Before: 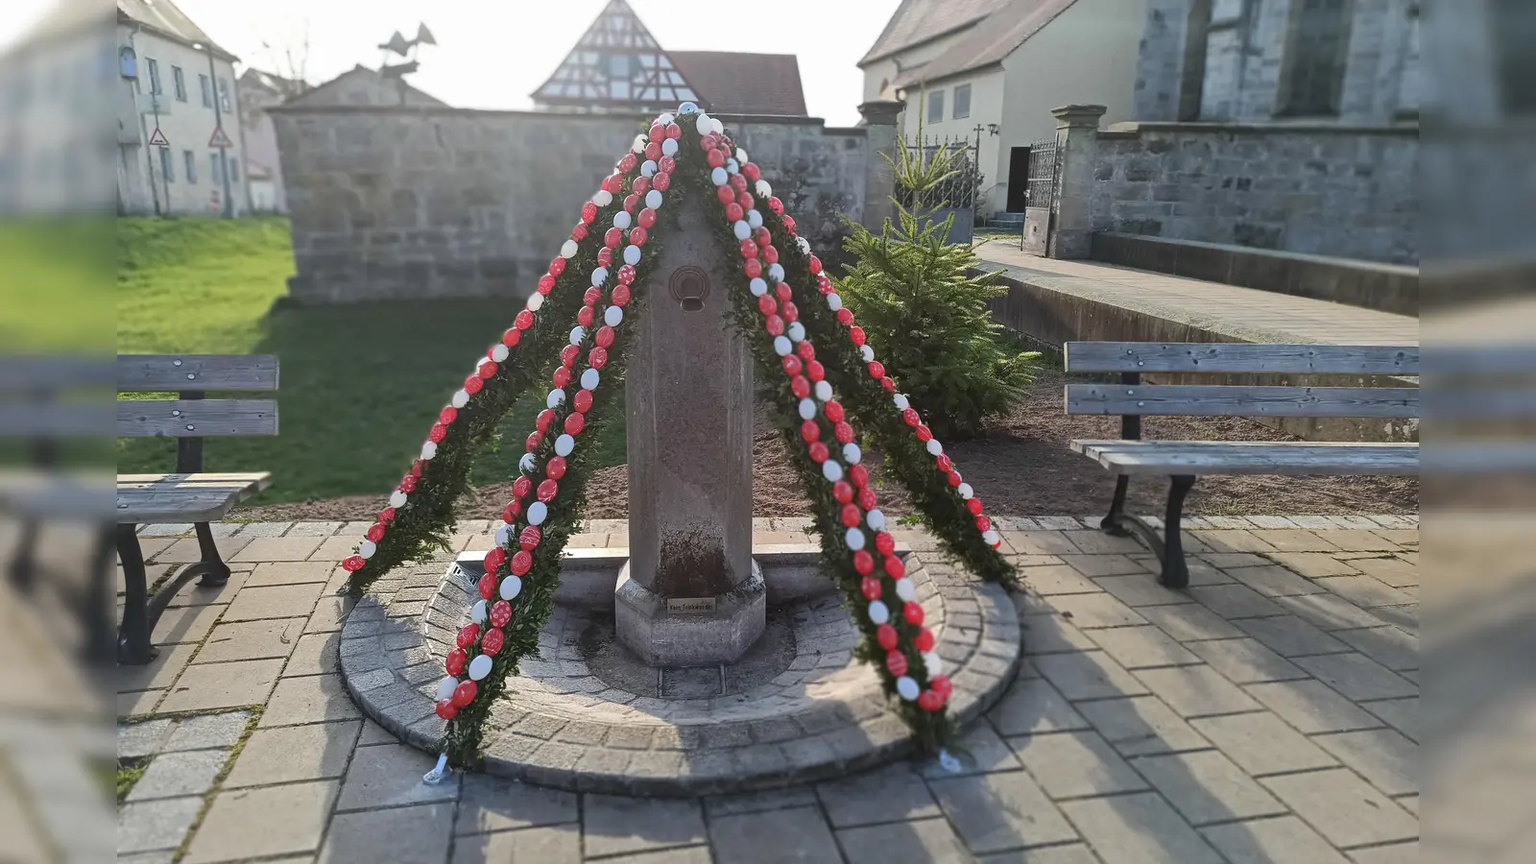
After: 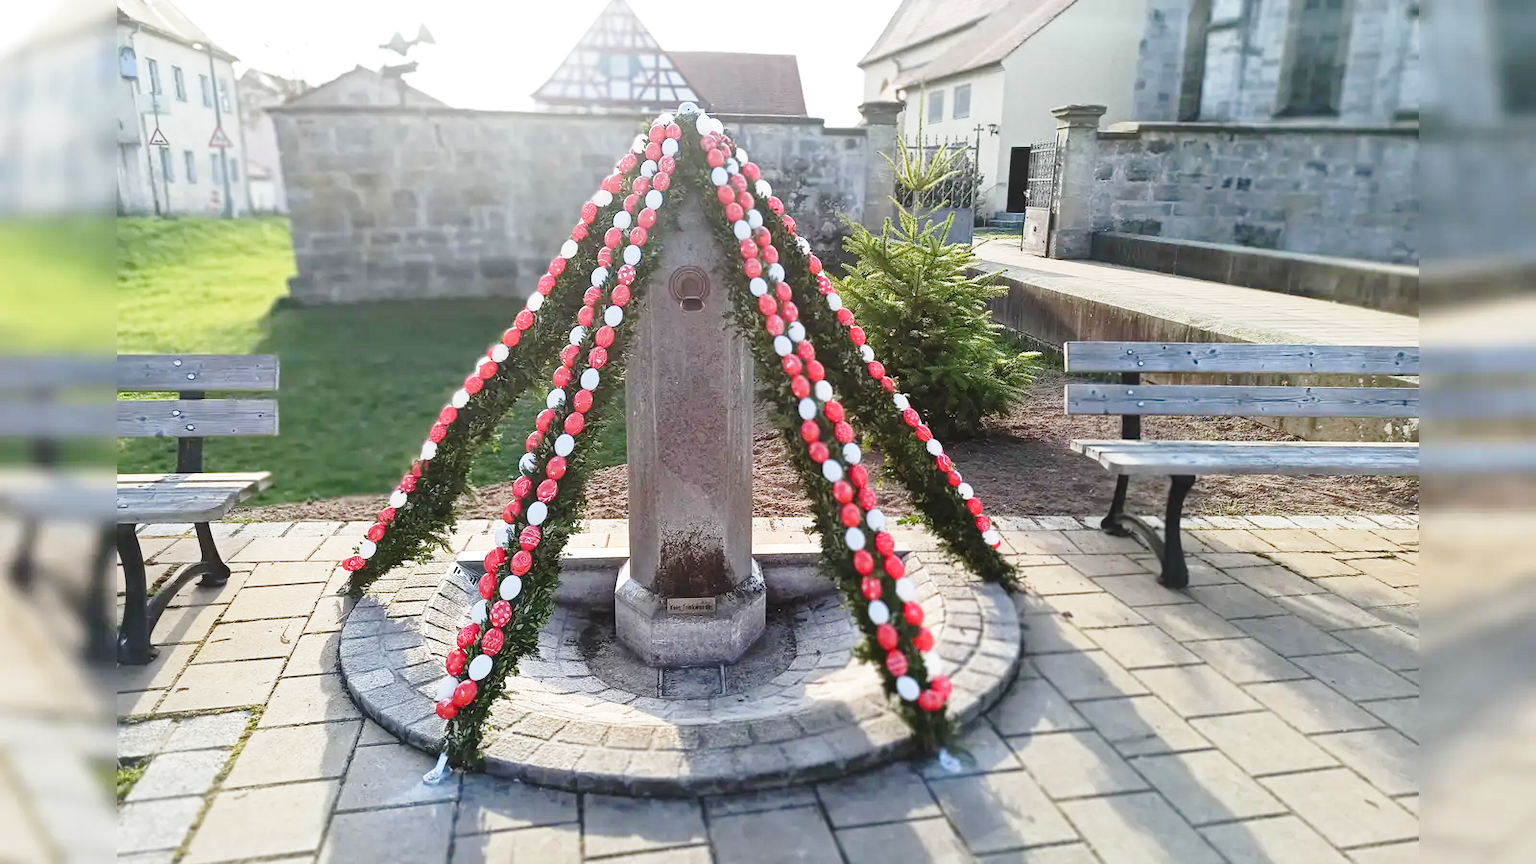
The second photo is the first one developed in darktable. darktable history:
exposure: exposure 0.258 EV, compensate highlight preservation false
base curve: curves: ch0 [(0, 0) (0.028, 0.03) (0.121, 0.232) (0.46, 0.748) (0.859, 0.968) (1, 1)], preserve colors none
